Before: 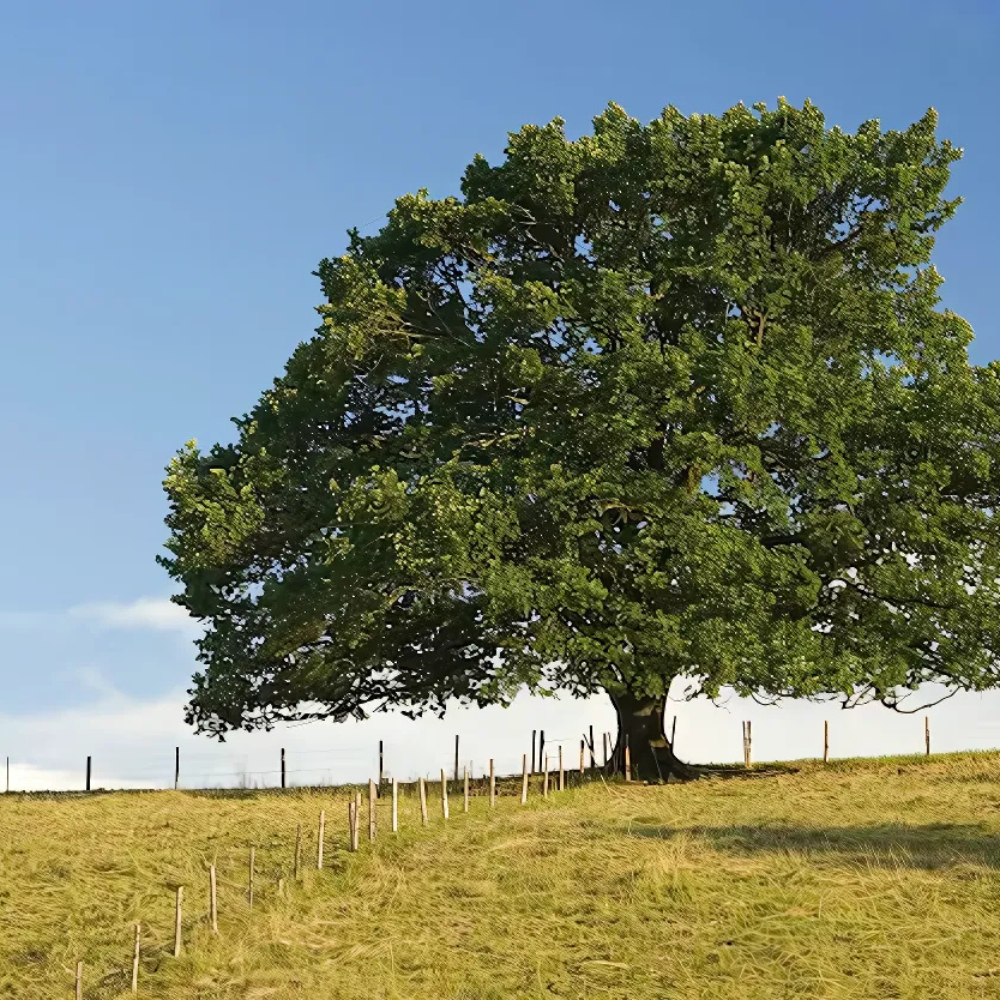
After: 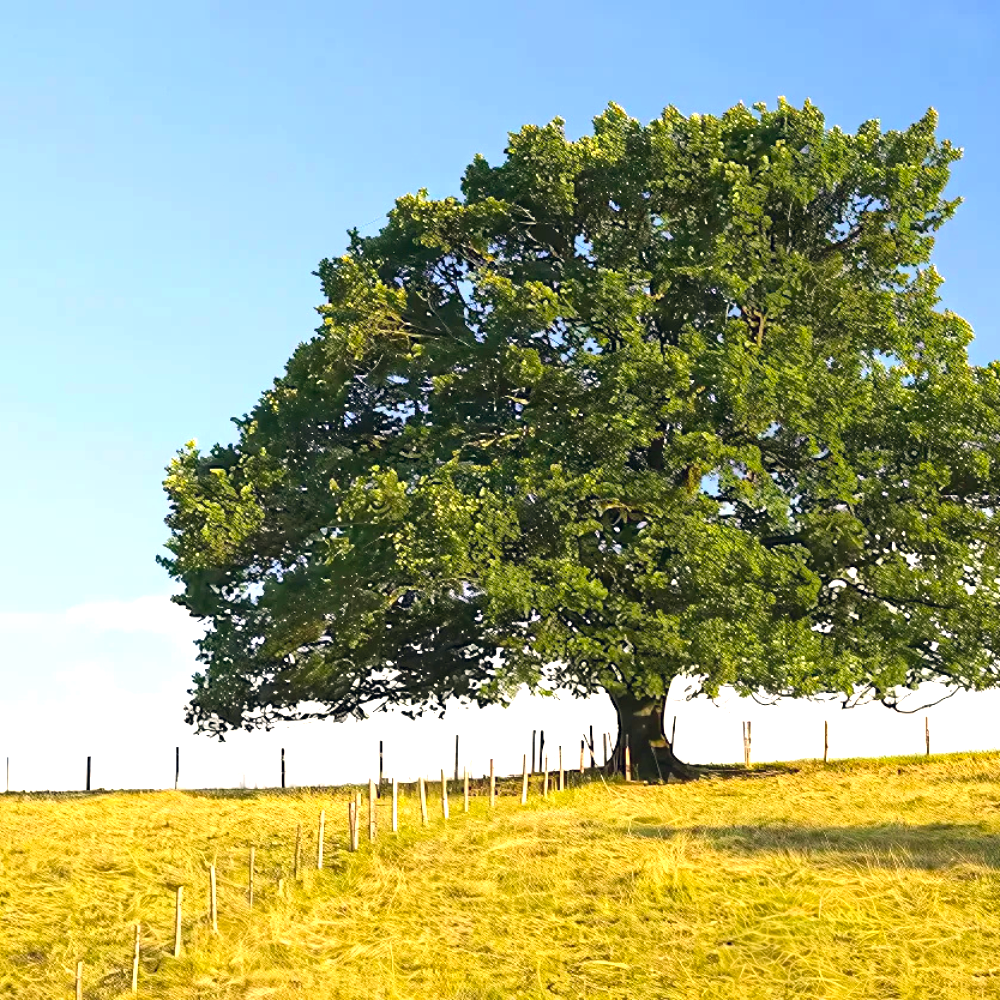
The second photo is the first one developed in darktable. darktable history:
exposure: black level correction 0.001, exposure 0.955 EV, compensate exposure bias true, compensate highlight preservation false
color balance rgb: shadows lift › hue 87.51°, highlights gain › chroma 1.62%, highlights gain › hue 55.1°, global offset › chroma 0.06%, global offset › hue 253.66°, linear chroma grading › global chroma 0.5%, perceptual saturation grading › global saturation 16.38%
